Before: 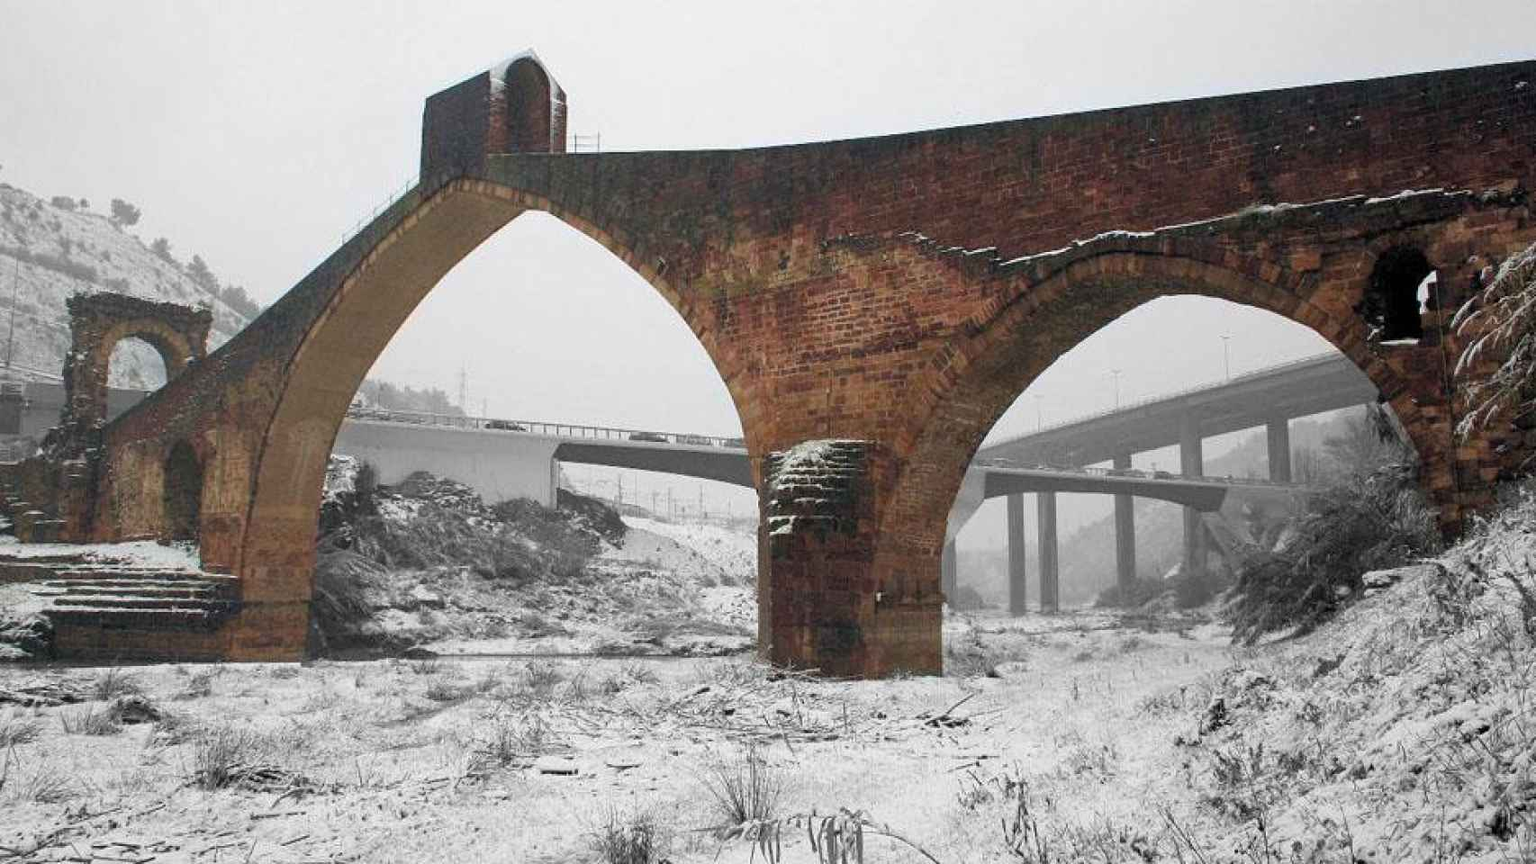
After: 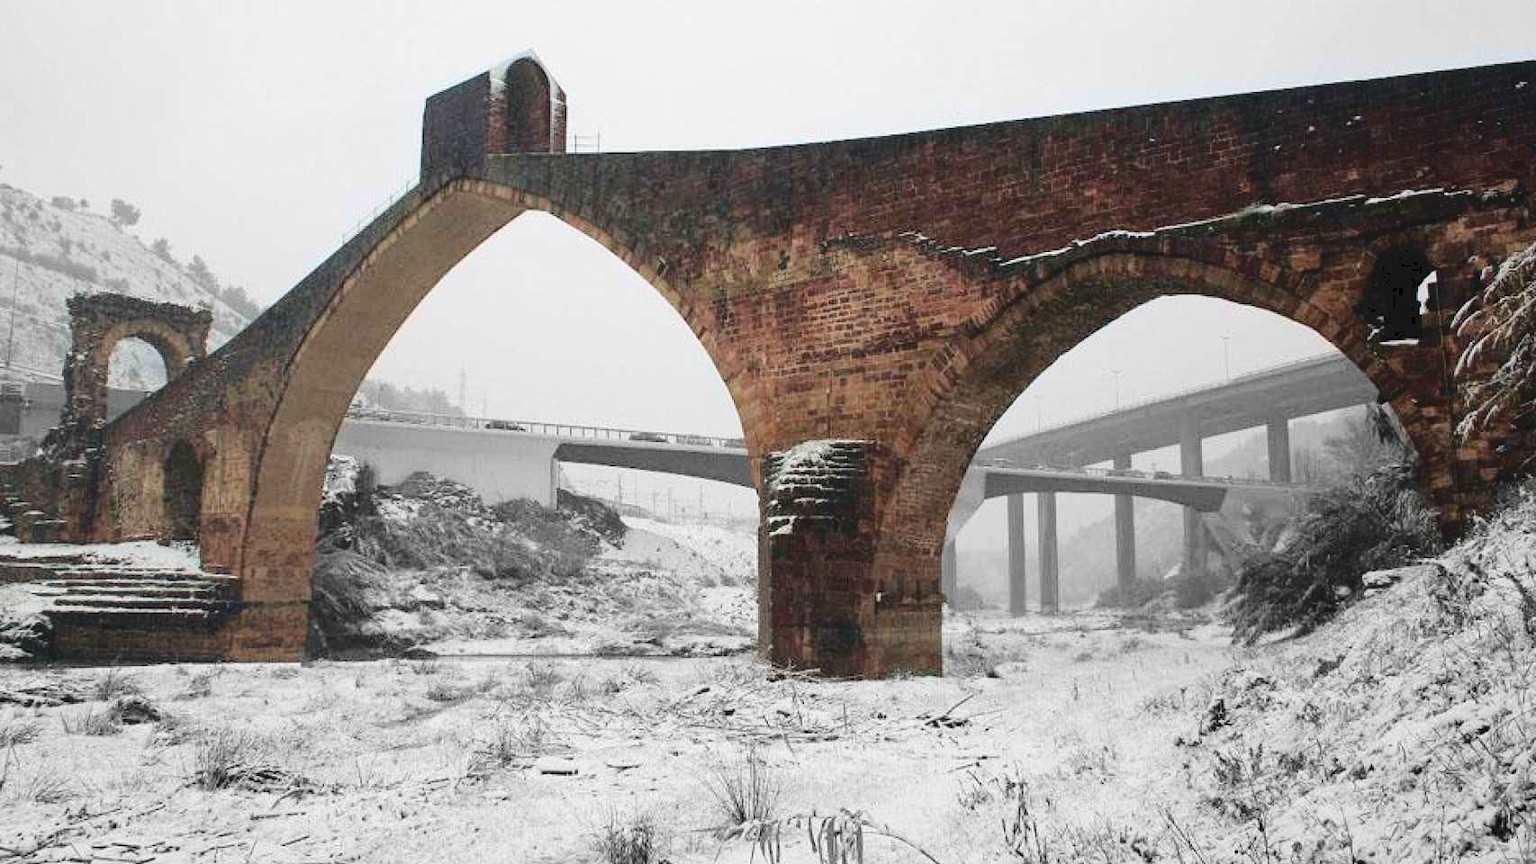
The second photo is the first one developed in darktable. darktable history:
tone curve: curves: ch0 [(0, 0) (0.003, 0.074) (0.011, 0.079) (0.025, 0.083) (0.044, 0.095) (0.069, 0.097) (0.1, 0.11) (0.136, 0.131) (0.177, 0.159) (0.224, 0.209) (0.277, 0.279) (0.335, 0.367) (0.399, 0.455) (0.468, 0.538) (0.543, 0.621) (0.623, 0.699) (0.709, 0.782) (0.801, 0.848) (0.898, 0.924) (1, 1)], color space Lab, independent channels, preserve colors none
